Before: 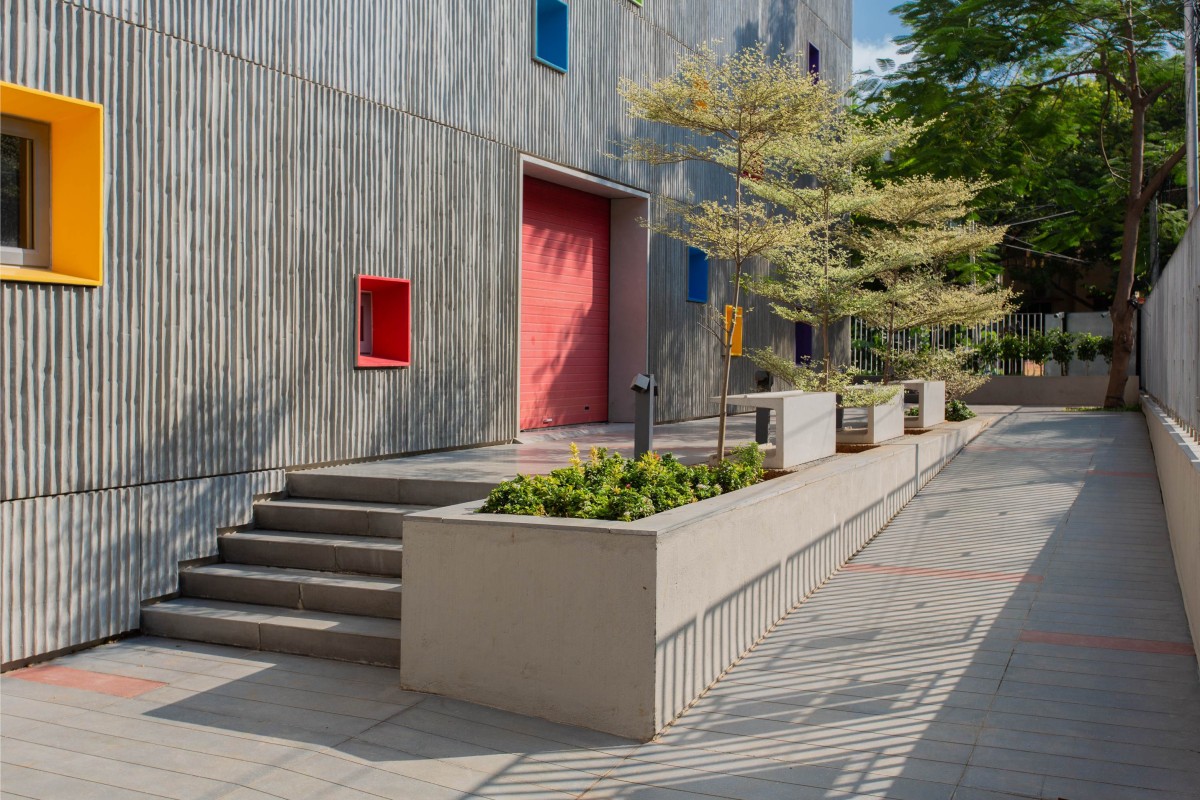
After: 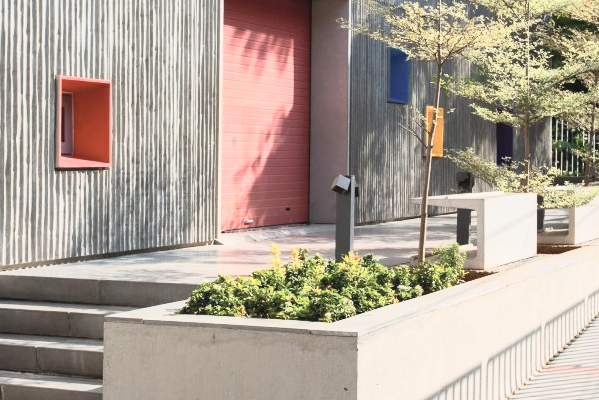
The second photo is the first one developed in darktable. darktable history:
contrast brightness saturation: contrast 0.43, brightness 0.56, saturation -0.19
crop: left 25%, top 25%, right 25%, bottom 25%
